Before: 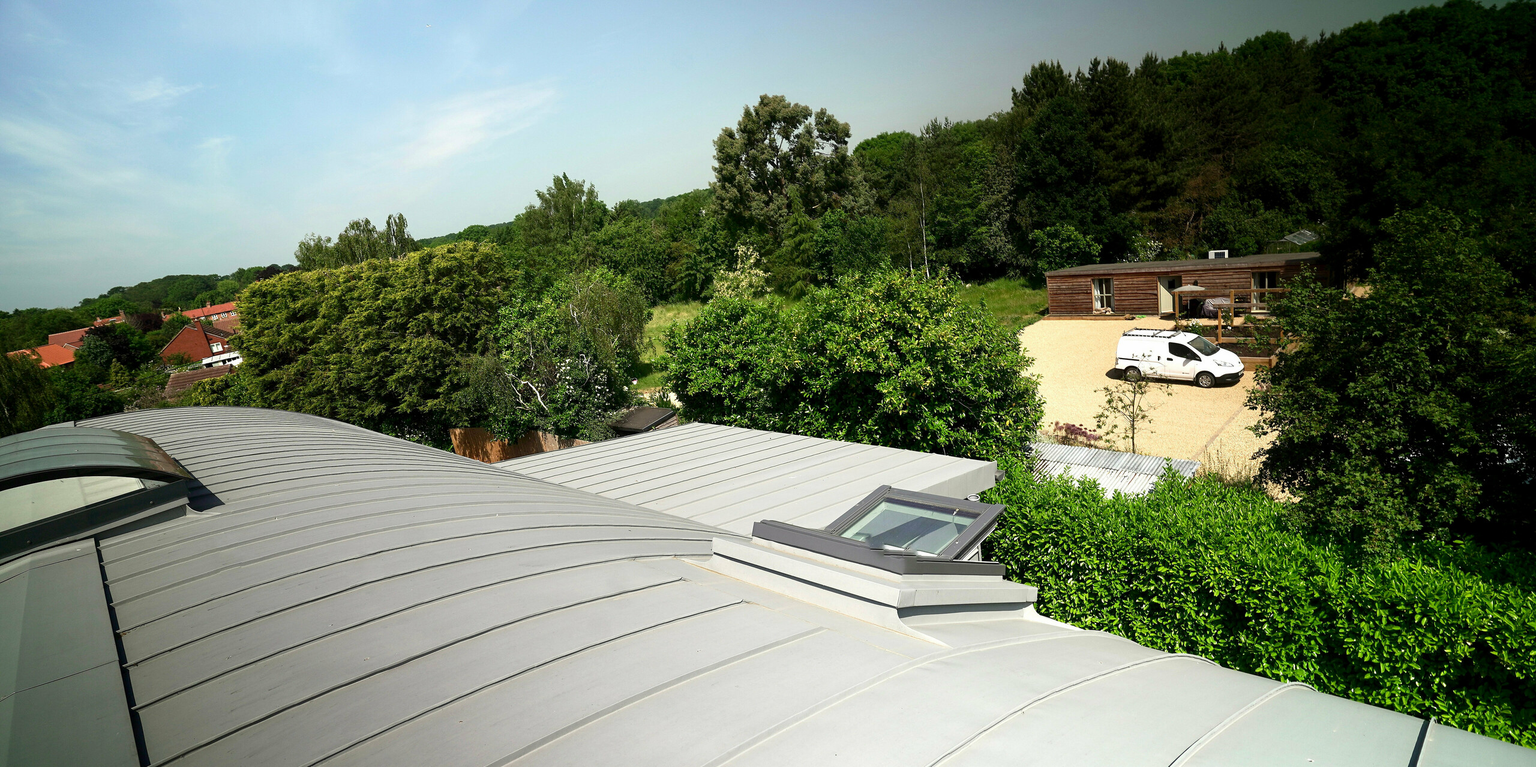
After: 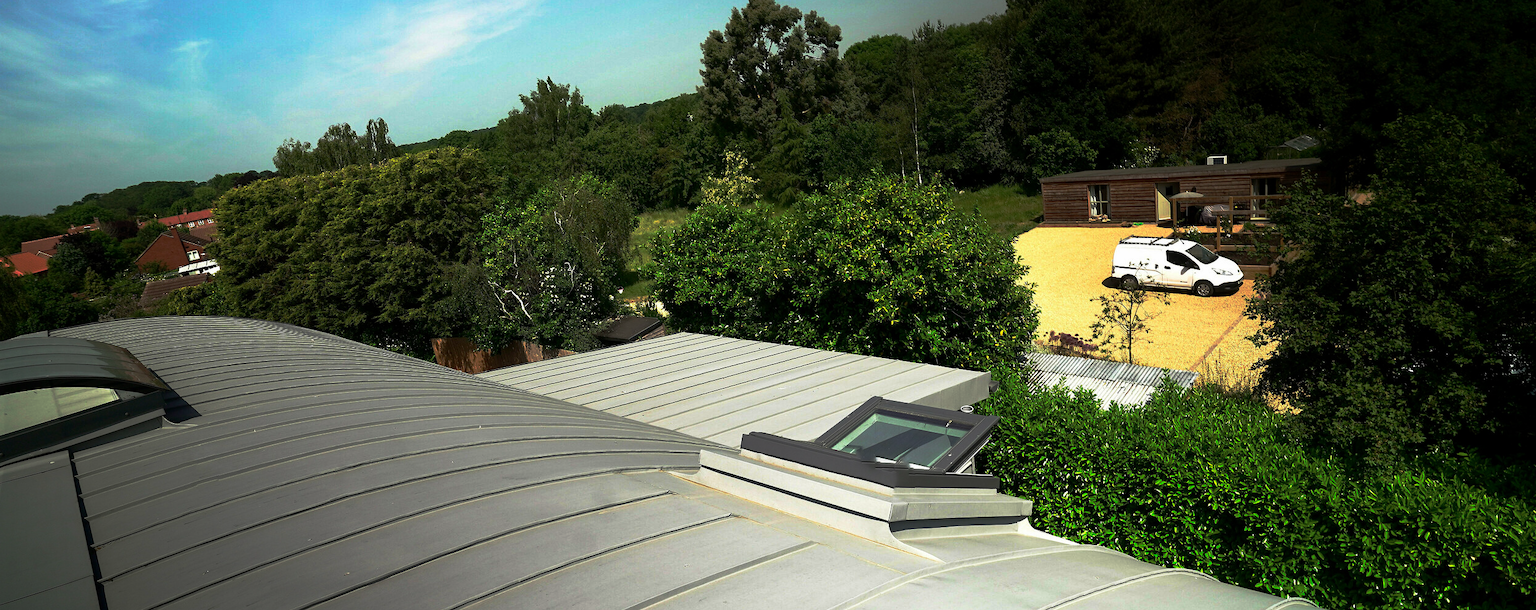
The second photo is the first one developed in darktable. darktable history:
base curve: curves: ch0 [(0, 0) (0.564, 0.291) (0.802, 0.731) (1, 1)], preserve colors none
crop and rotate: left 1.821%, top 12.811%, right 0.311%, bottom 9.244%
